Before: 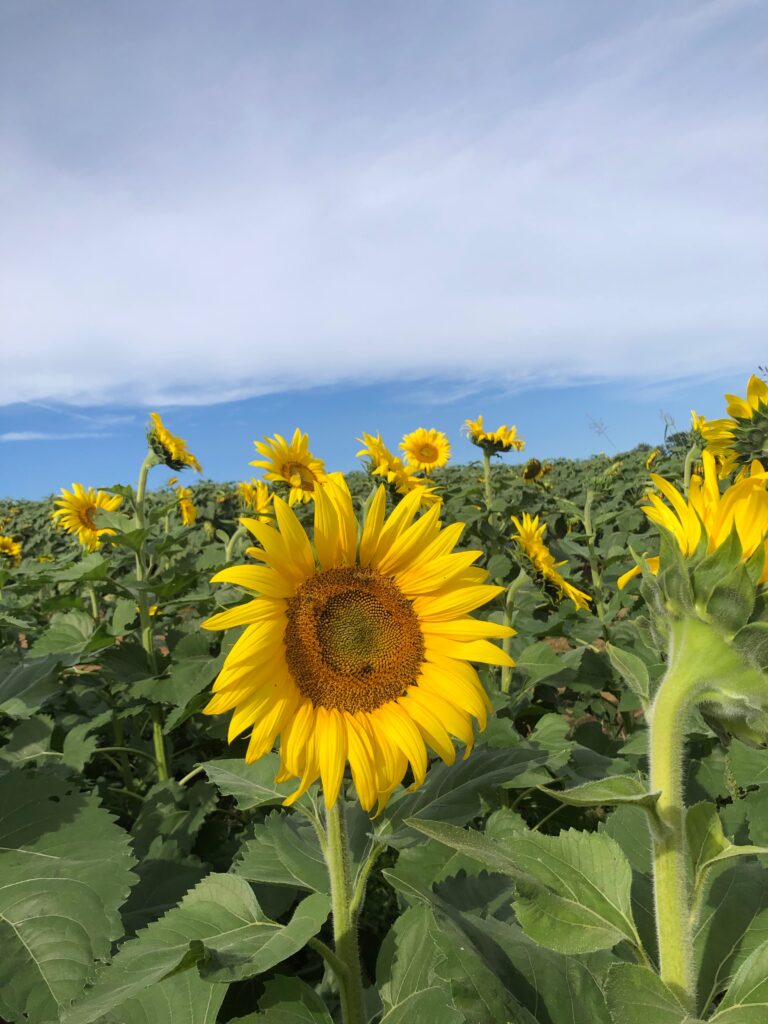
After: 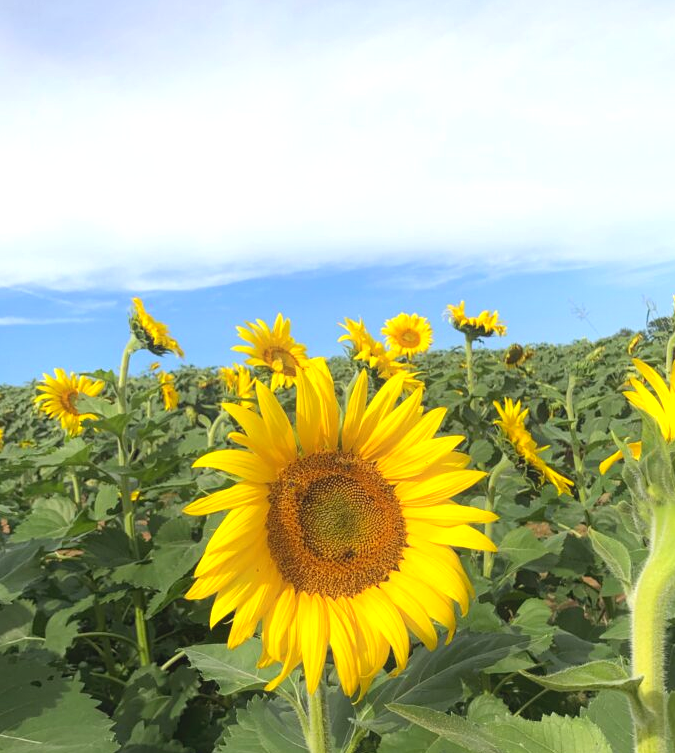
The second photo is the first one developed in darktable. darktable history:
exposure: exposure 0.64 EV, compensate highlight preservation false
crop and rotate: left 2.425%, top 11.305%, right 9.6%, bottom 15.08%
contrast equalizer: y [[0.439, 0.44, 0.442, 0.457, 0.493, 0.498], [0.5 ×6], [0.5 ×6], [0 ×6], [0 ×6]]
